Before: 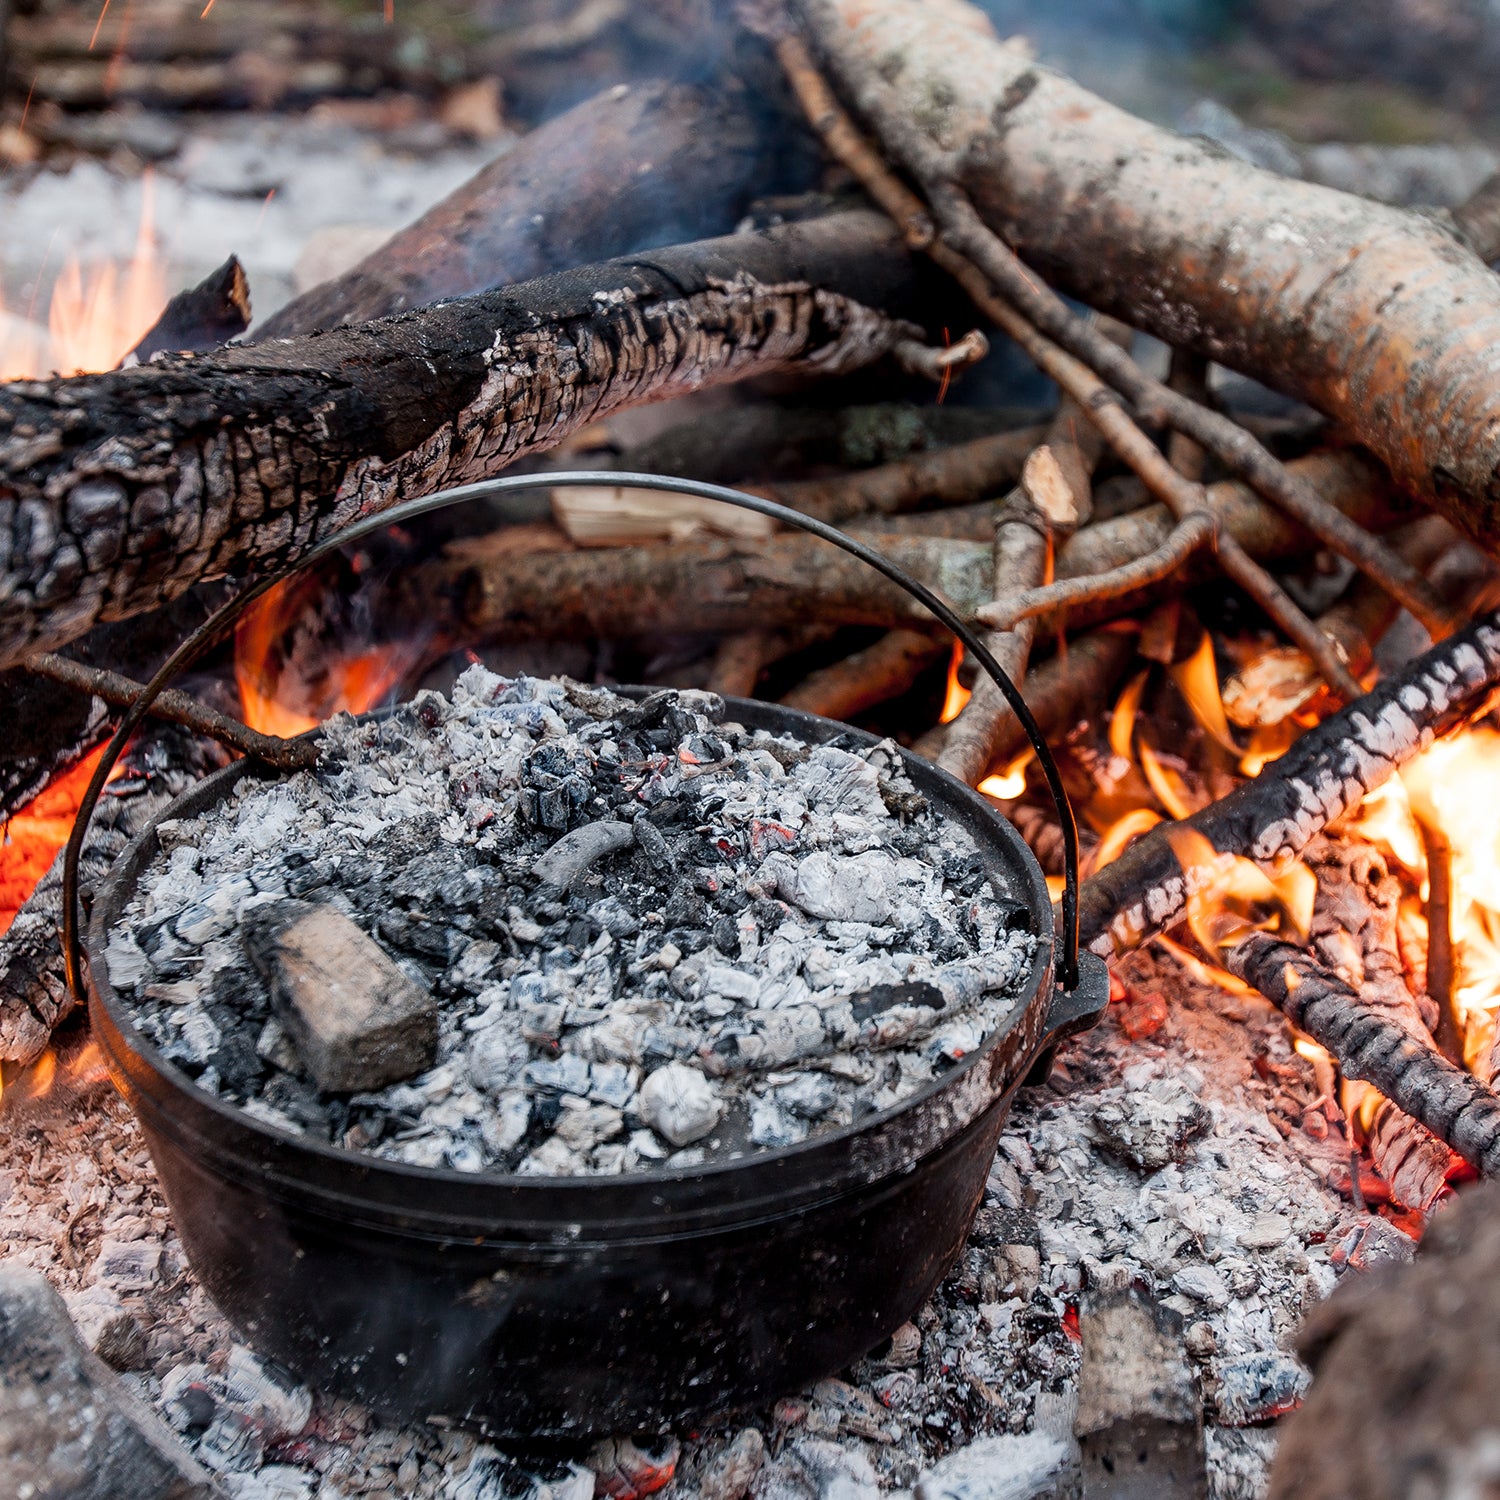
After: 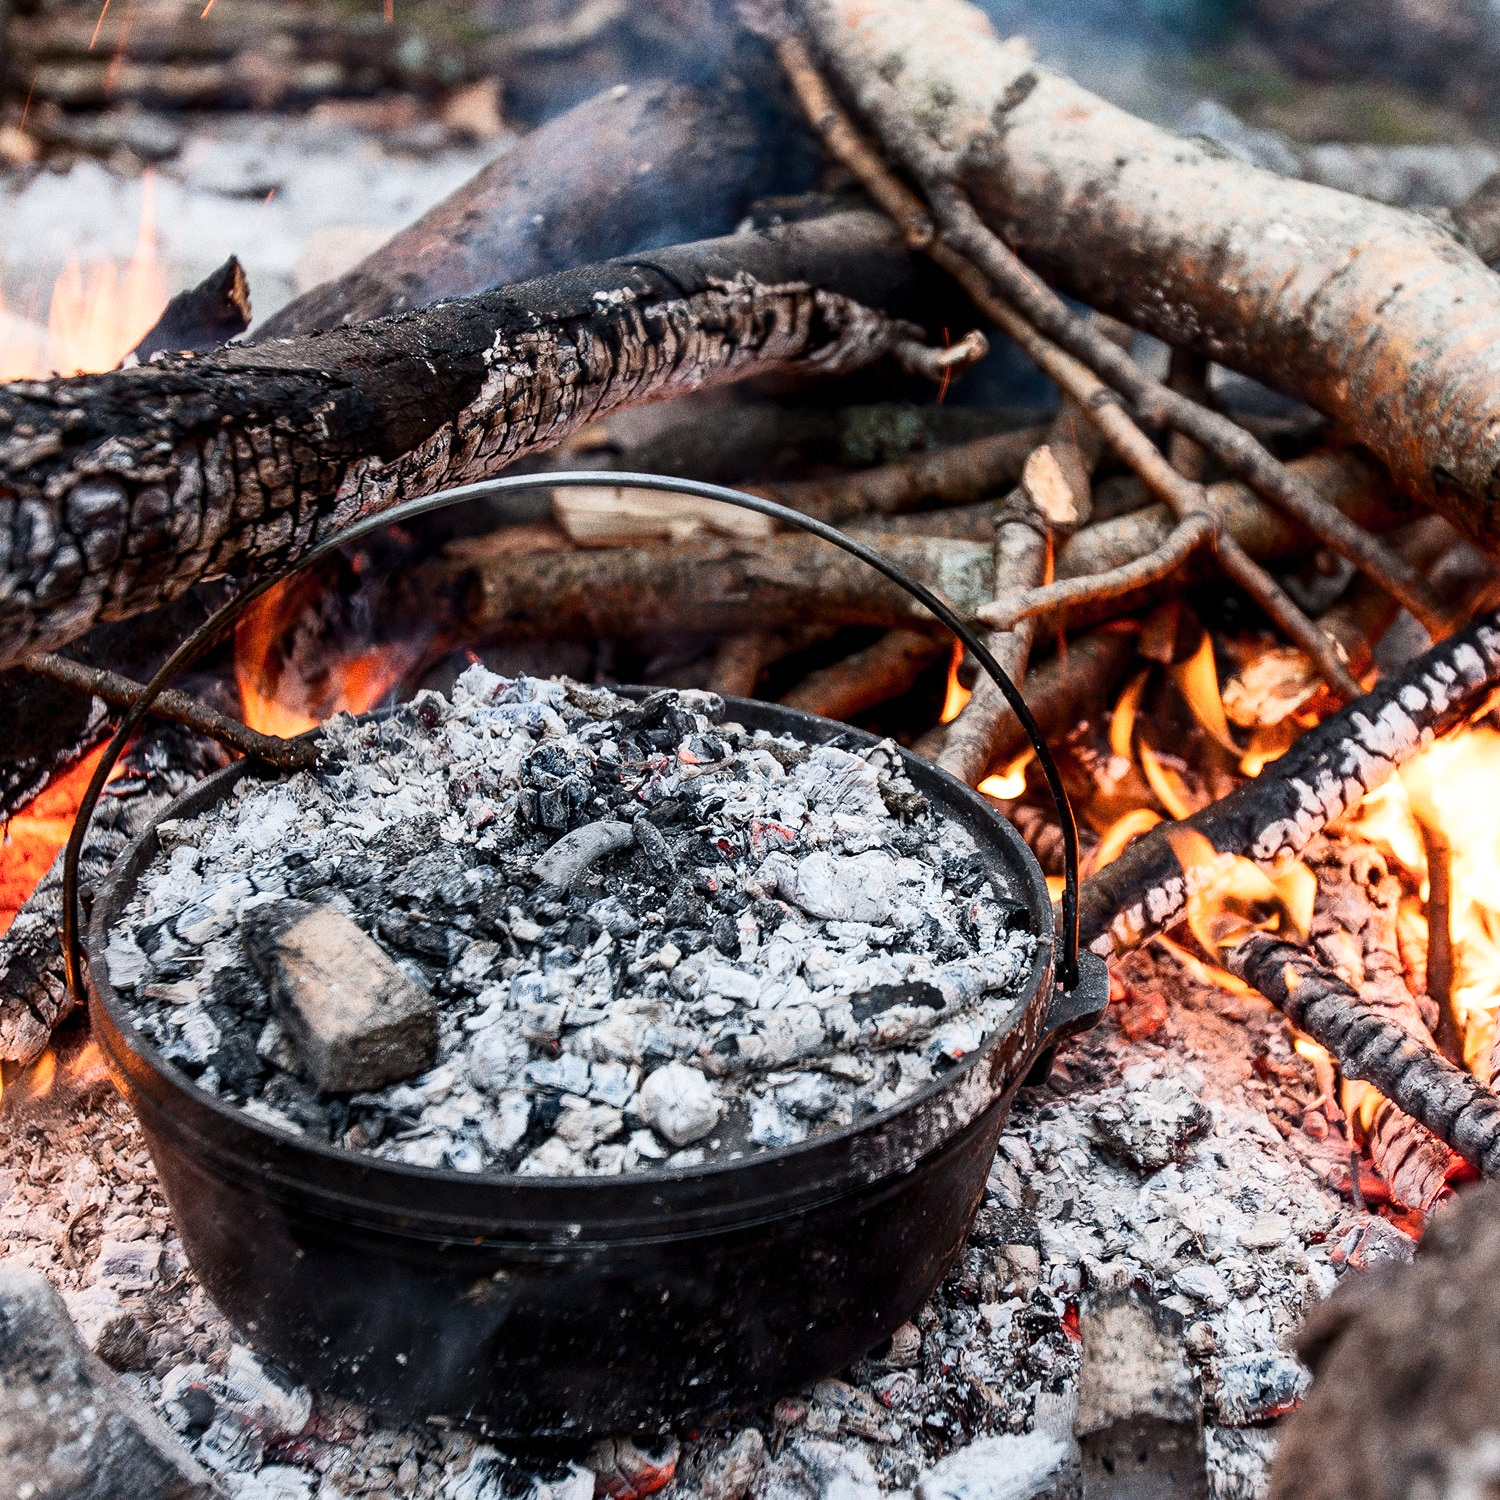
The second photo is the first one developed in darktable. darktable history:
contrast brightness saturation: contrast 0.24, brightness 0.09
grain: coarseness 0.09 ISO, strength 40%
